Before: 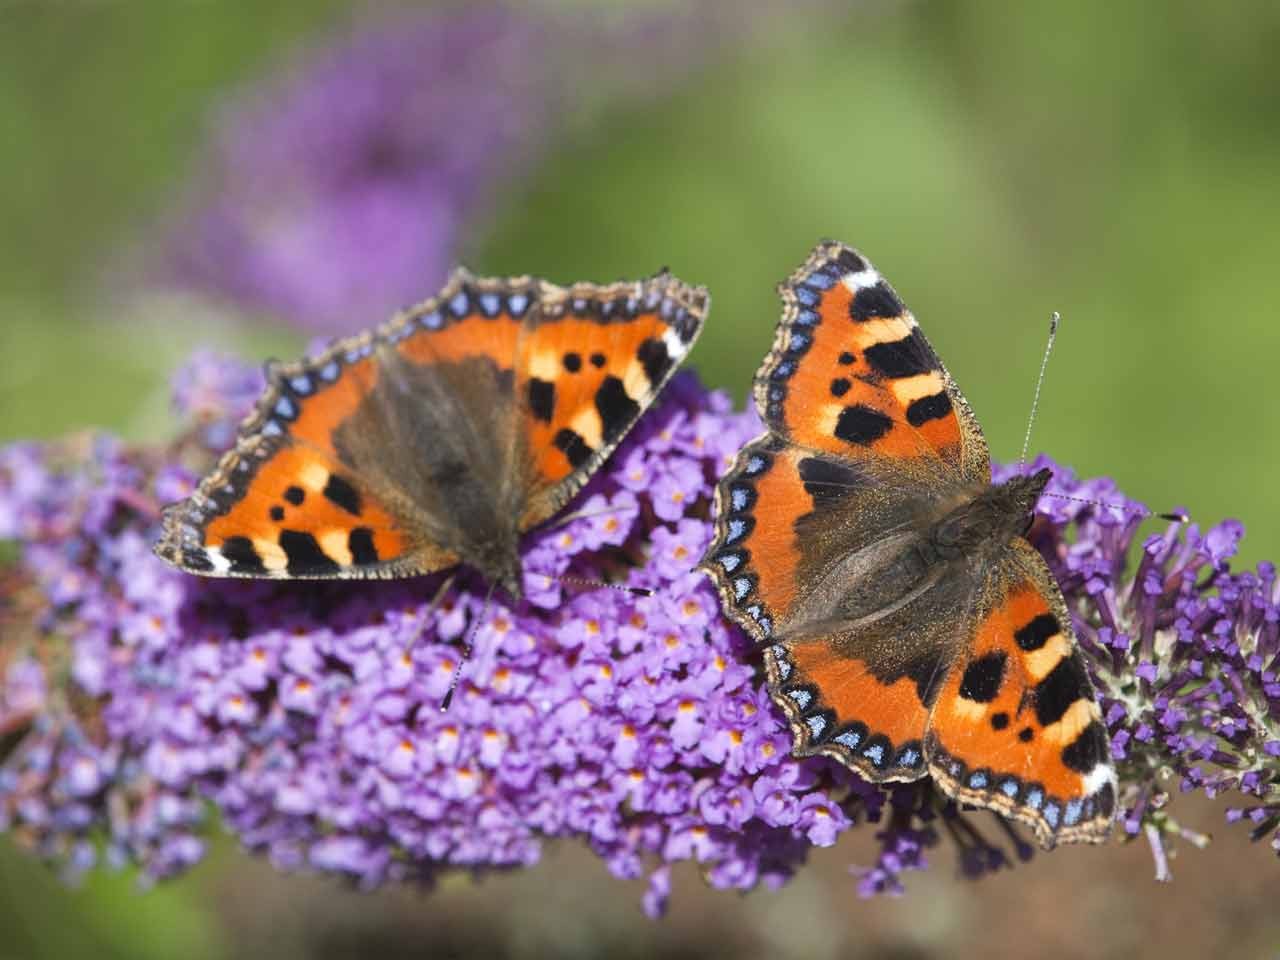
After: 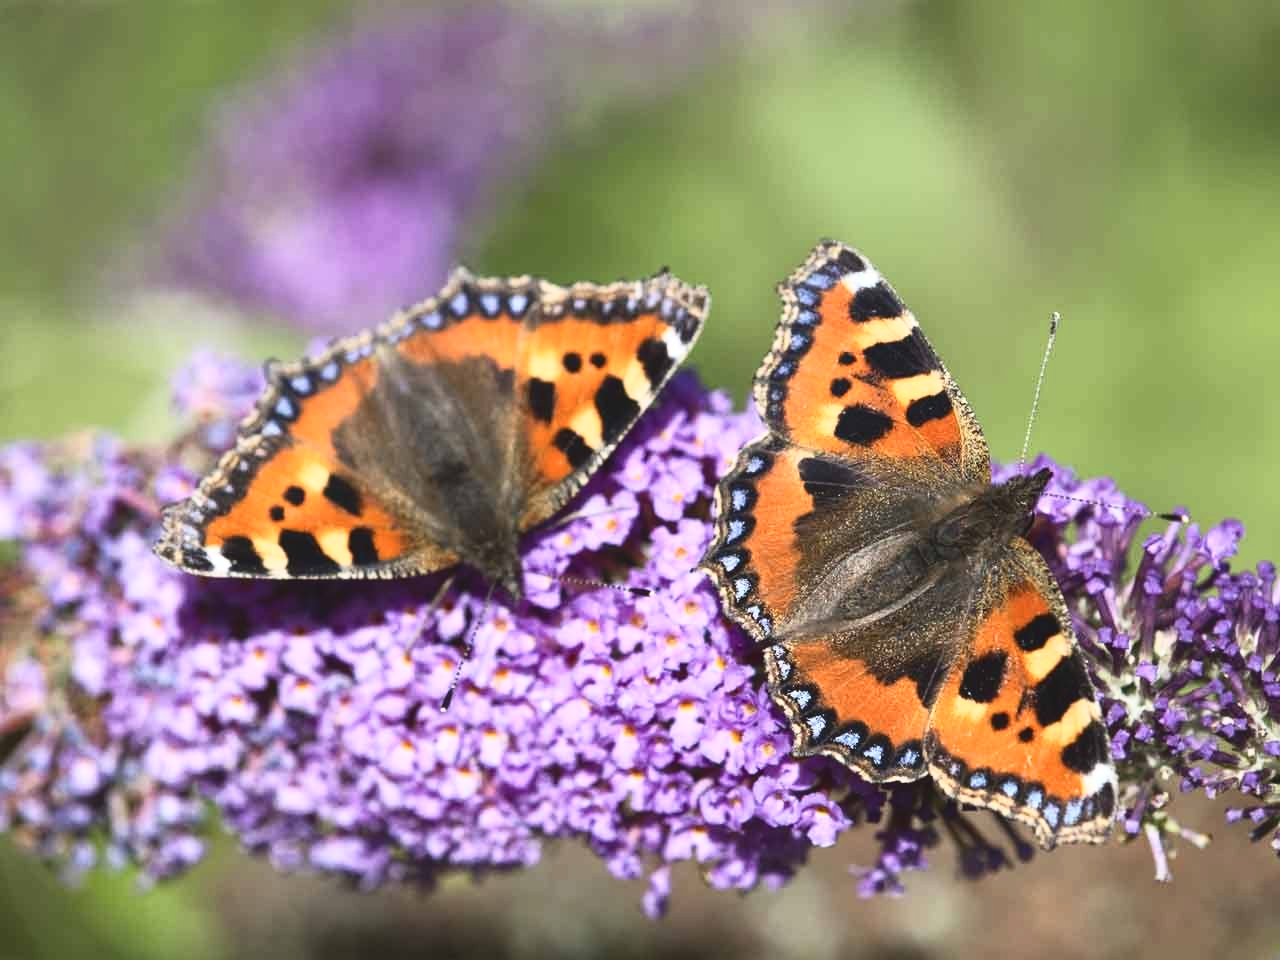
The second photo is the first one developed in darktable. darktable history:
tone curve: curves: ch0 [(0, 0.058) (0.198, 0.188) (0.512, 0.582) (0.625, 0.754) (0.81, 0.934) (1, 1)], color space Lab, independent channels, preserve colors none
